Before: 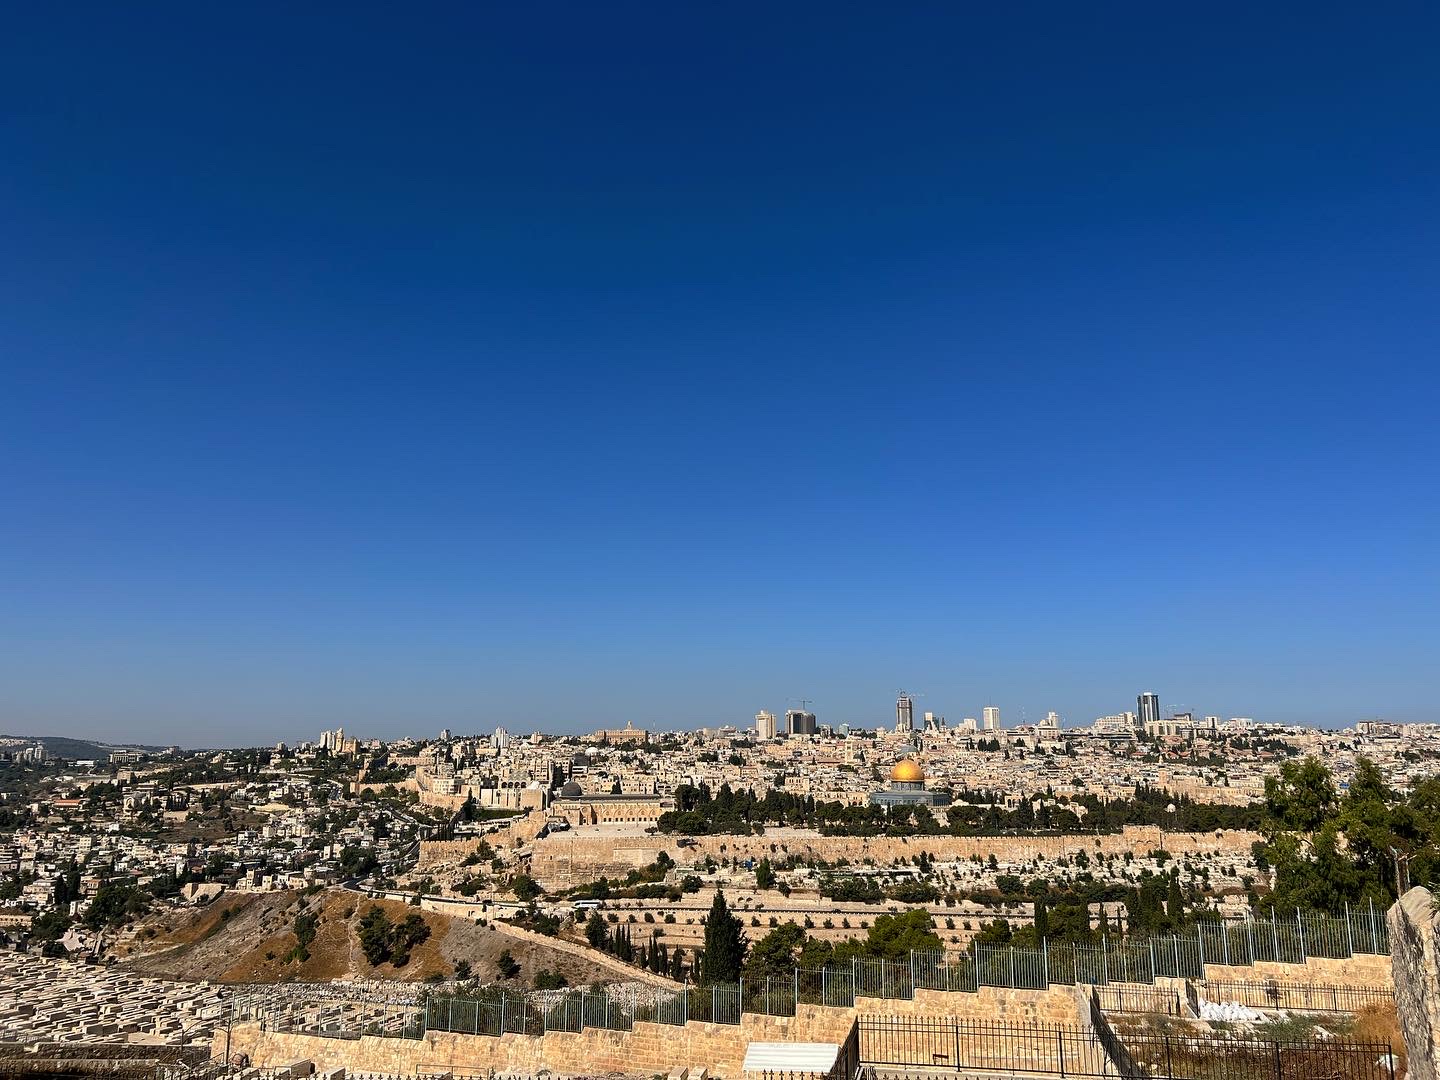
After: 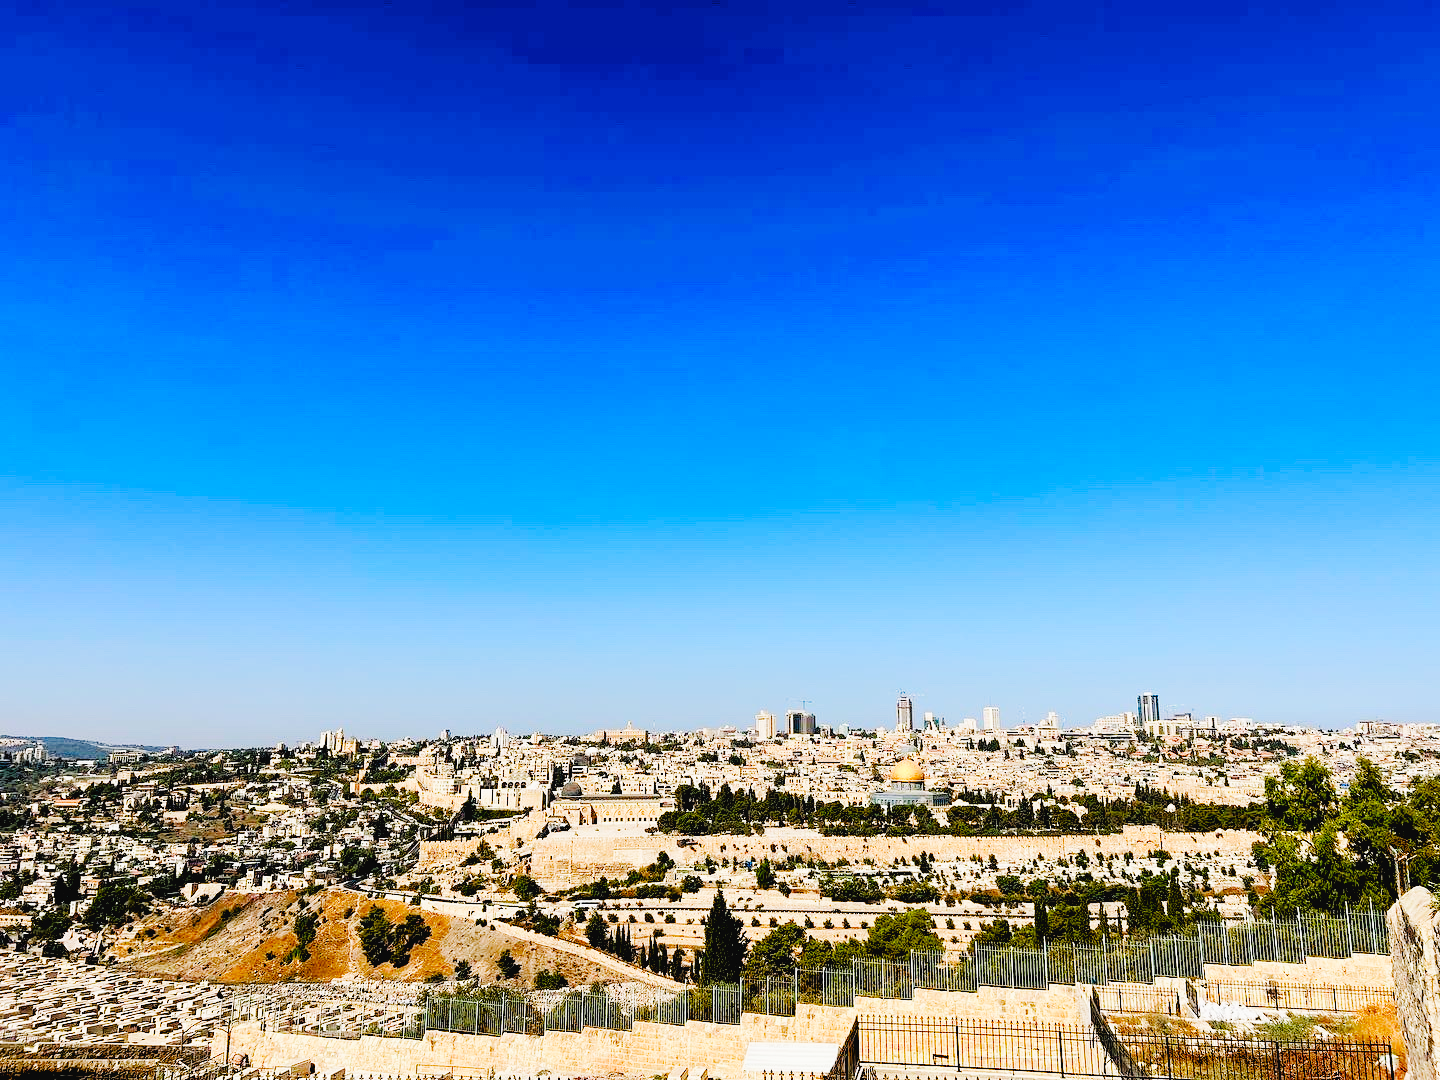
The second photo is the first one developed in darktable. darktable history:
rgb levels: levels [[0.029, 0.461, 0.922], [0, 0.5, 1], [0, 0.5, 1]]
contrast brightness saturation: saturation 0.18
base curve: curves: ch0 [(0, 0.003) (0.001, 0.002) (0.006, 0.004) (0.02, 0.022) (0.048, 0.086) (0.094, 0.234) (0.162, 0.431) (0.258, 0.629) (0.385, 0.8) (0.548, 0.918) (0.751, 0.988) (1, 1)], preserve colors none
color balance rgb: shadows lift › chroma 1%, shadows lift › hue 113°, highlights gain › chroma 0.2%, highlights gain › hue 333°, perceptual saturation grading › global saturation 20%, perceptual saturation grading › highlights -50%, perceptual saturation grading › shadows 25%, contrast -30%
